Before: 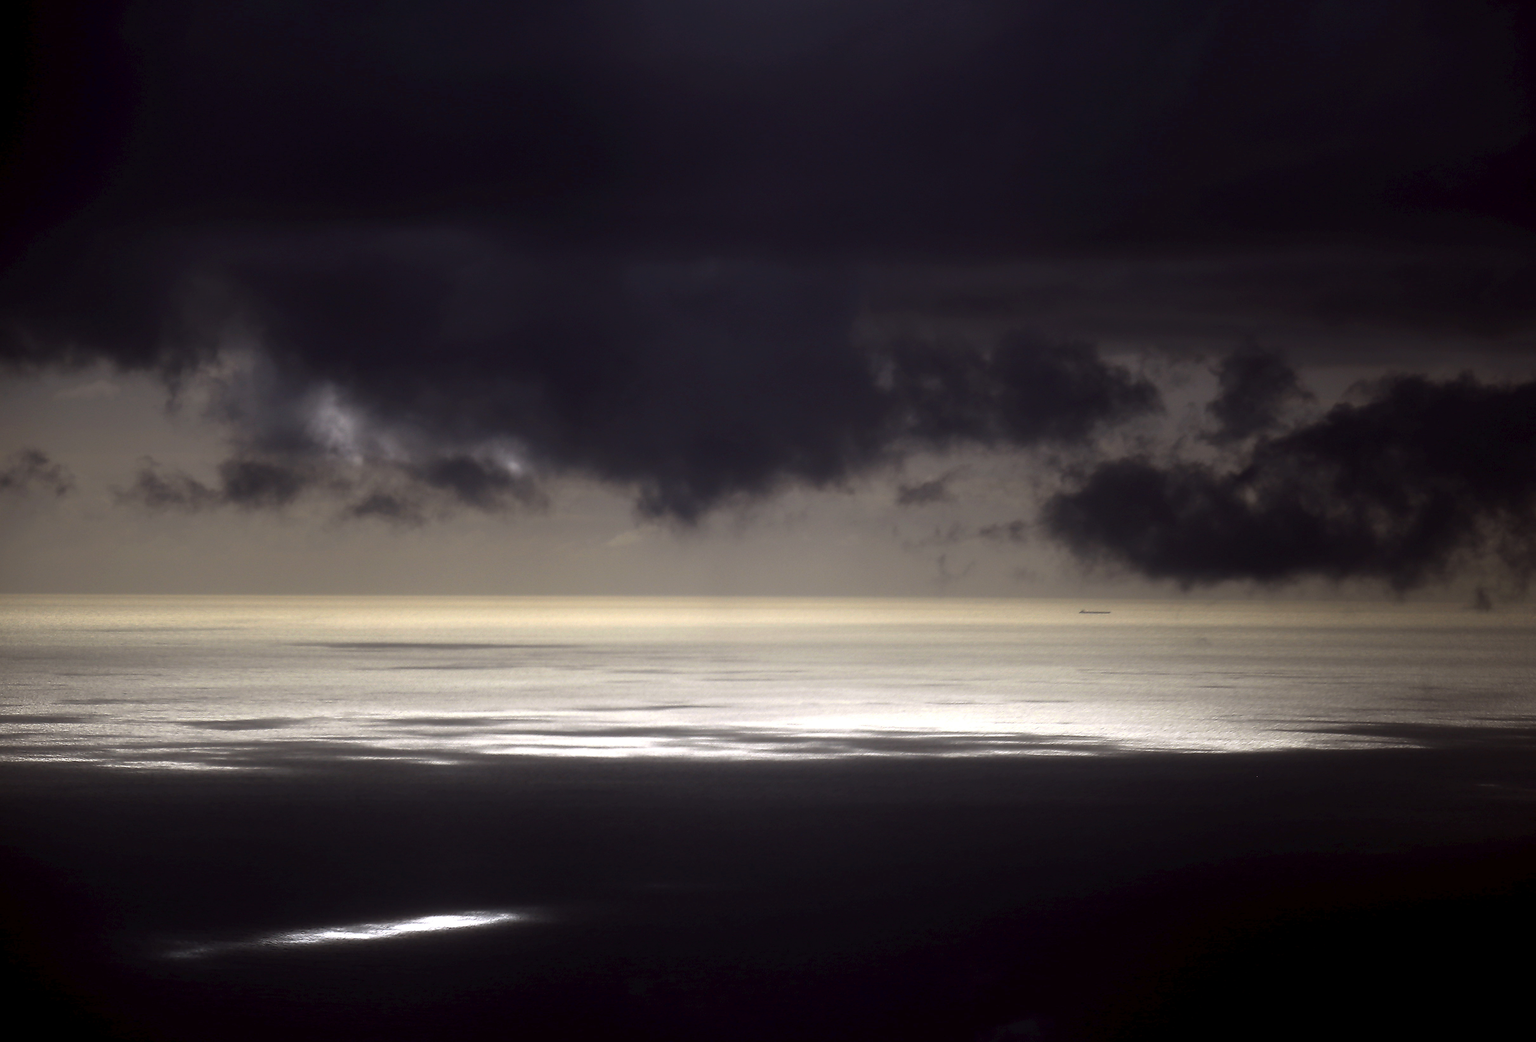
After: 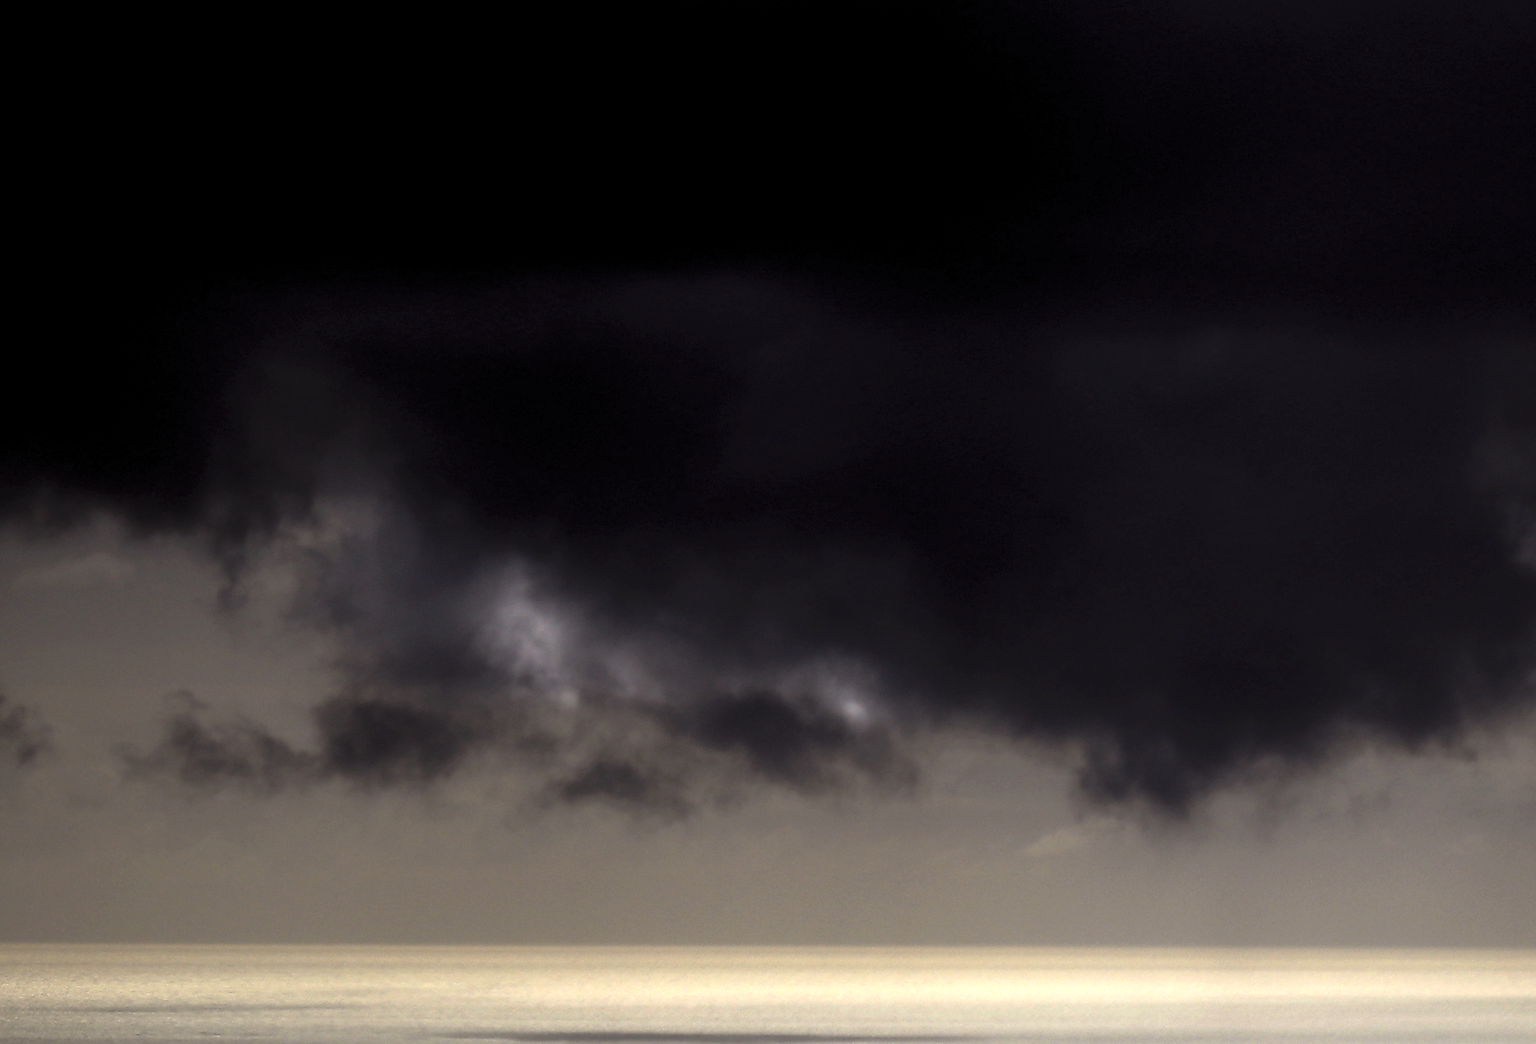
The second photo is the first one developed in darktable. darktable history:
levels: levels [0.052, 0.496, 0.908]
crop and rotate: left 3.047%, top 7.509%, right 42.236%, bottom 37.598%
